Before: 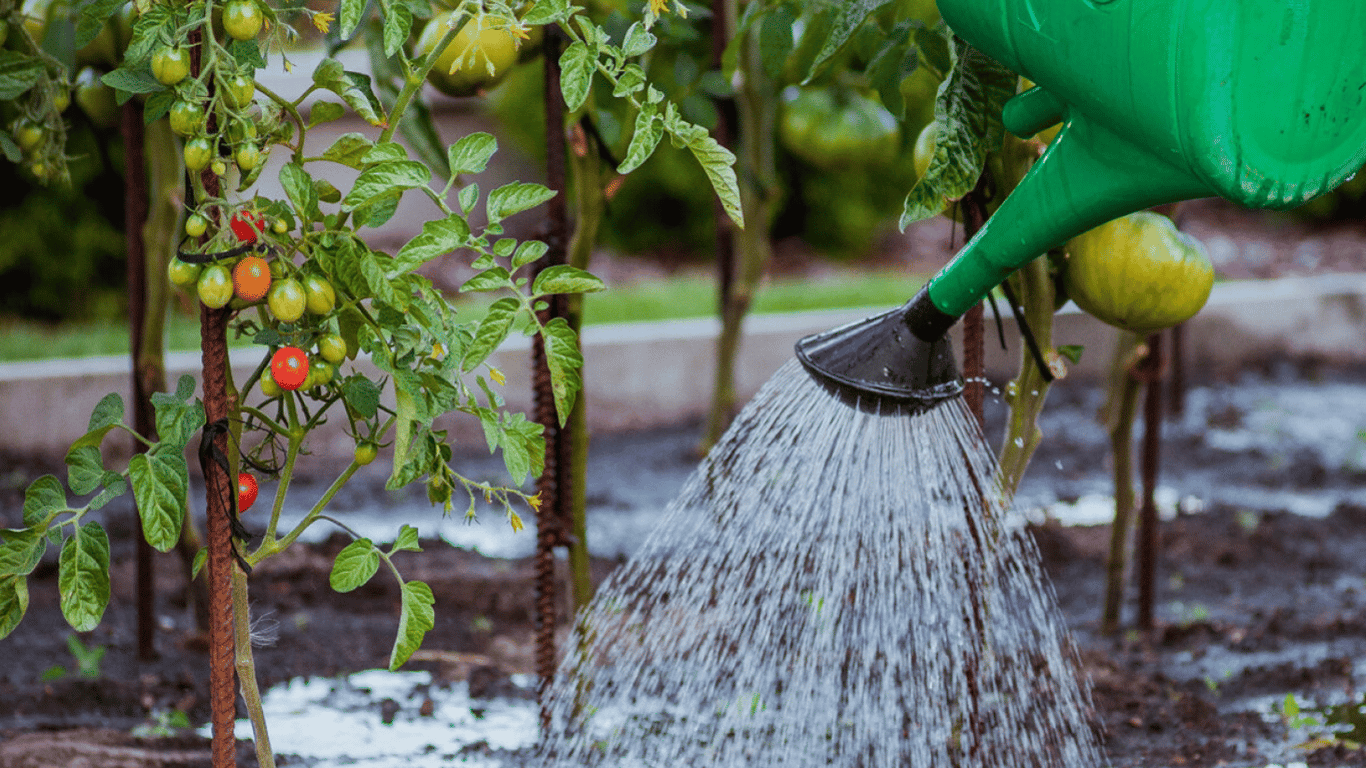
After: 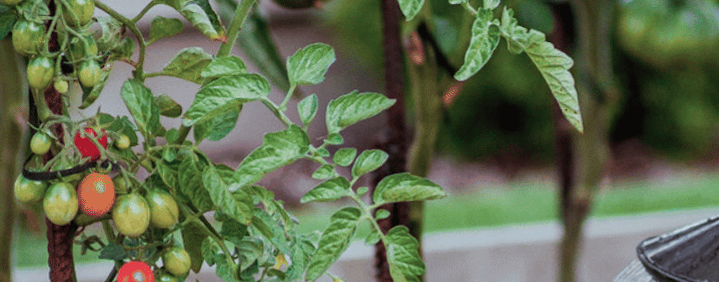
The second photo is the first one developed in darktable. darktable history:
color contrast: blue-yellow contrast 0.7
rotate and perspective: rotation -1.32°, lens shift (horizontal) -0.031, crop left 0.015, crop right 0.985, crop top 0.047, crop bottom 0.982
crop: left 10.121%, top 10.631%, right 36.218%, bottom 51.526%
